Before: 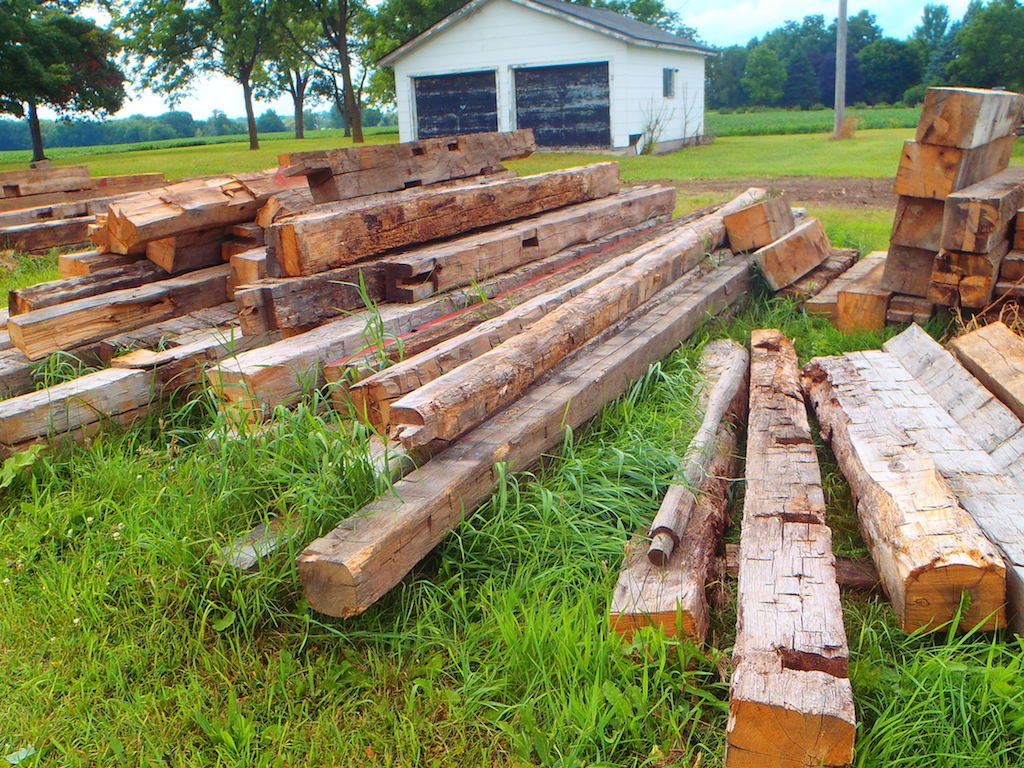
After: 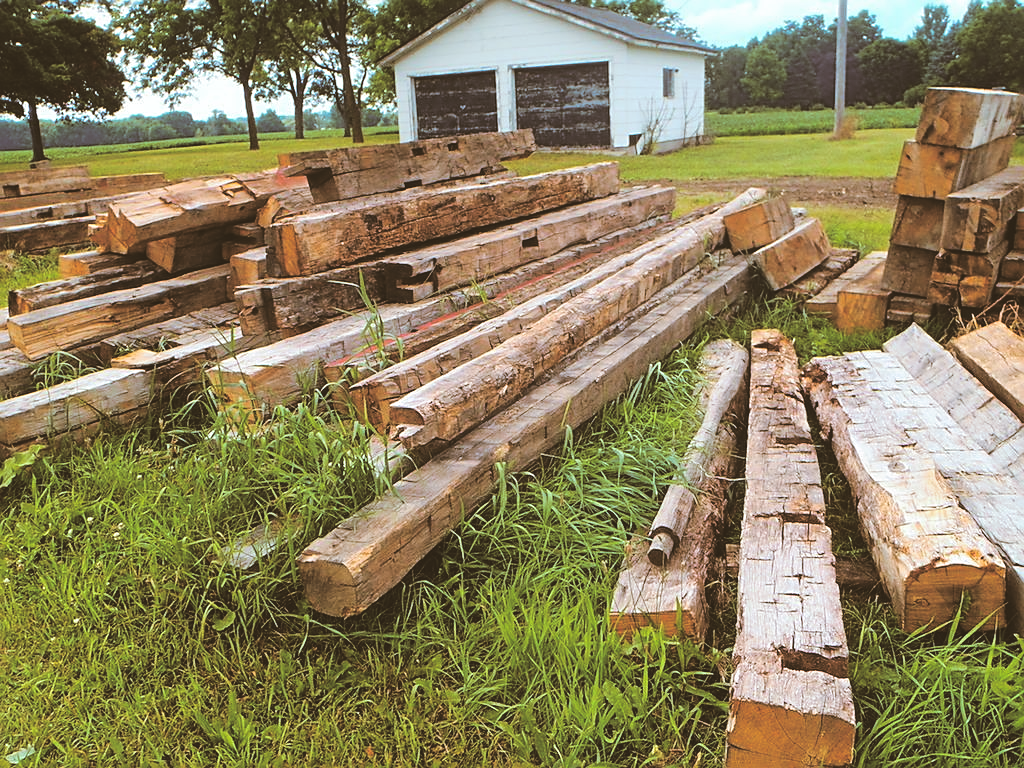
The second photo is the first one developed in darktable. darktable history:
tone curve: curves: ch0 [(0, 0) (0.003, 0.002) (0.011, 0.006) (0.025, 0.012) (0.044, 0.021) (0.069, 0.027) (0.1, 0.035) (0.136, 0.06) (0.177, 0.108) (0.224, 0.173) (0.277, 0.26) (0.335, 0.353) (0.399, 0.453) (0.468, 0.555) (0.543, 0.641) (0.623, 0.724) (0.709, 0.792) (0.801, 0.857) (0.898, 0.918) (1, 1)], preserve colors none
sharpen: on, module defaults
split-toning: shadows › hue 37.98°, highlights › hue 185.58°, balance -55.261
rgb curve: curves: ch0 [(0, 0.186) (0.314, 0.284) (0.775, 0.708) (1, 1)], compensate middle gray true, preserve colors none
